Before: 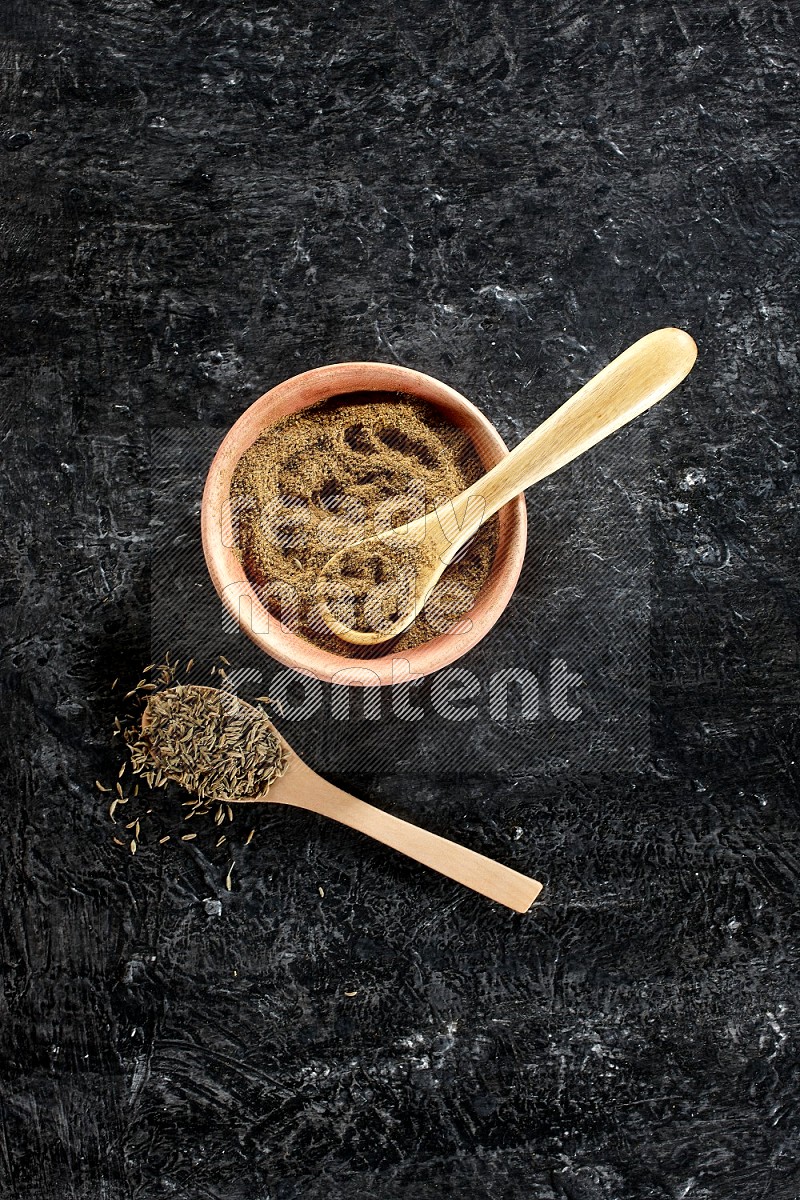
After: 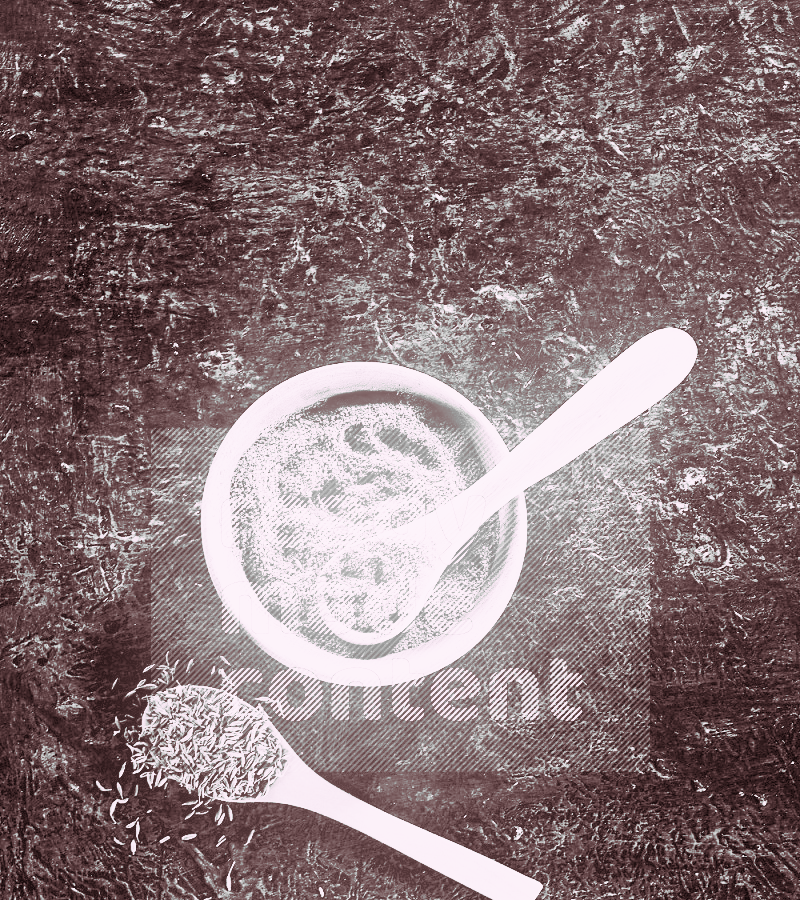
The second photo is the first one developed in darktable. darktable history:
shadows and highlights: on, module defaults
monochrome: a -35.87, b 49.73, size 1.7
color correction: highlights a* 10.32, highlights b* 14.66, shadows a* -9.59, shadows b* -15.02
contrast brightness saturation: contrast 0.53, brightness 0.47, saturation -1
crop: bottom 24.988%
base curve: curves: ch0 [(0, 0) (0.025, 0.046) (0.112, 0.277) (0.467, 0.74) (0.814, 0.929) (1, 0.942)]
split-toning: highlights › hue 298.8°, highlights › saturation 0.73, compress 41.76%
bloom: on, module defaults
